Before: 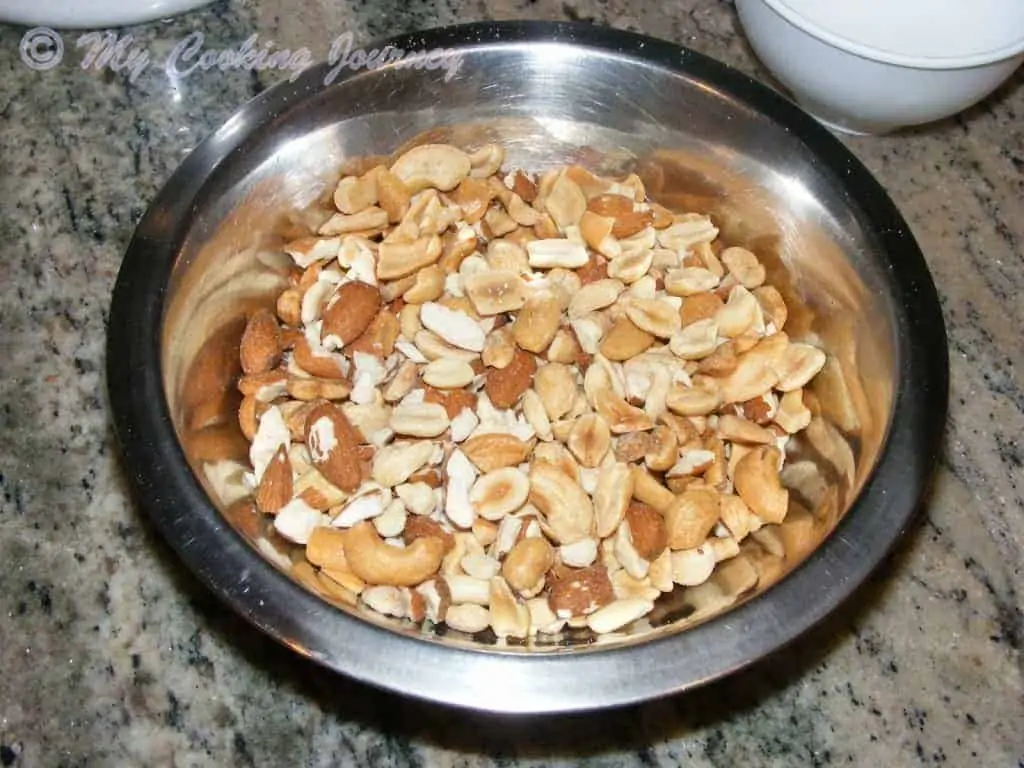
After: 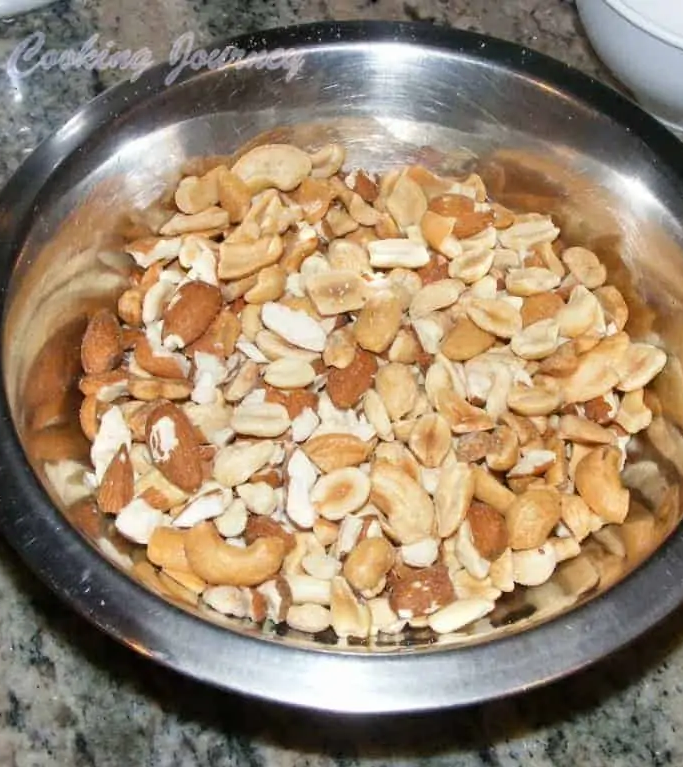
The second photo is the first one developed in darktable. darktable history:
crop and rotate: left 15.553%, right 17.741%
